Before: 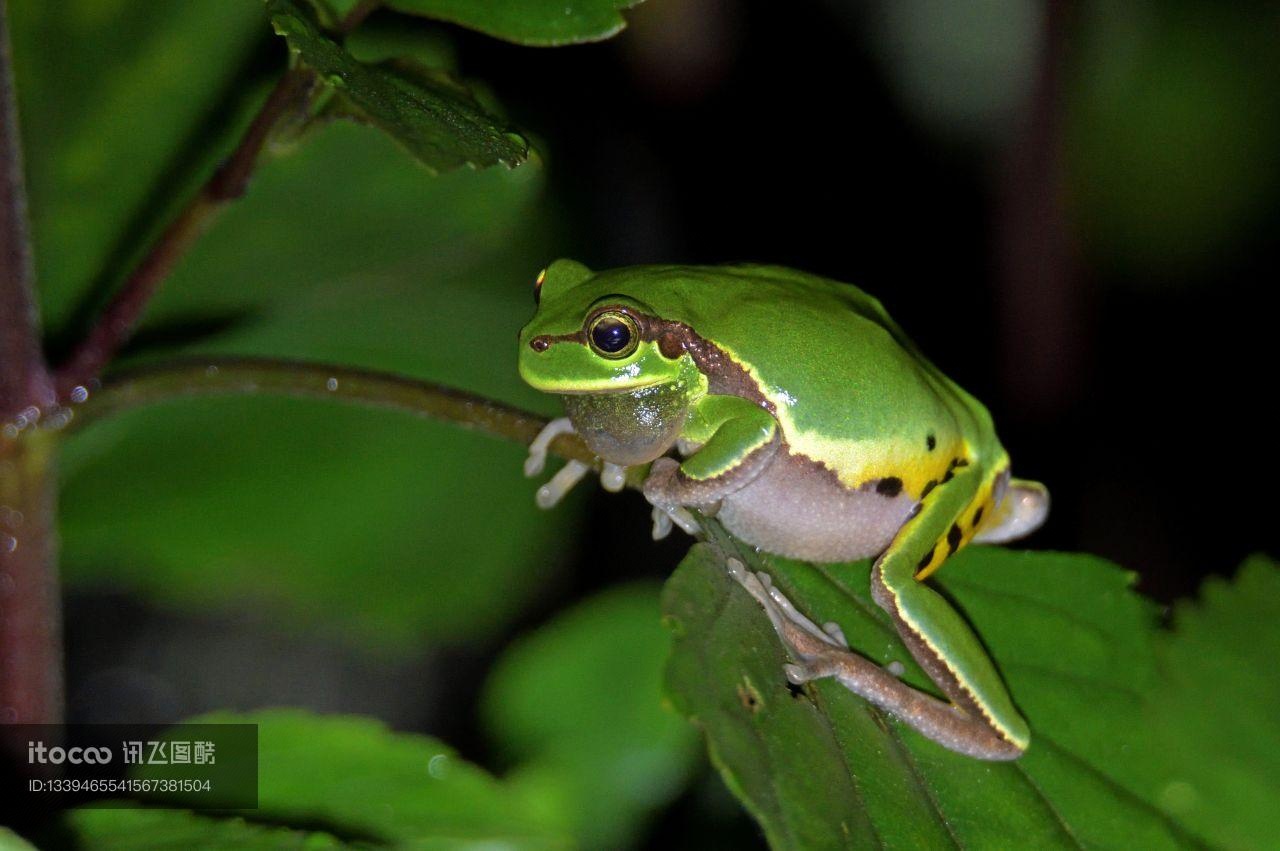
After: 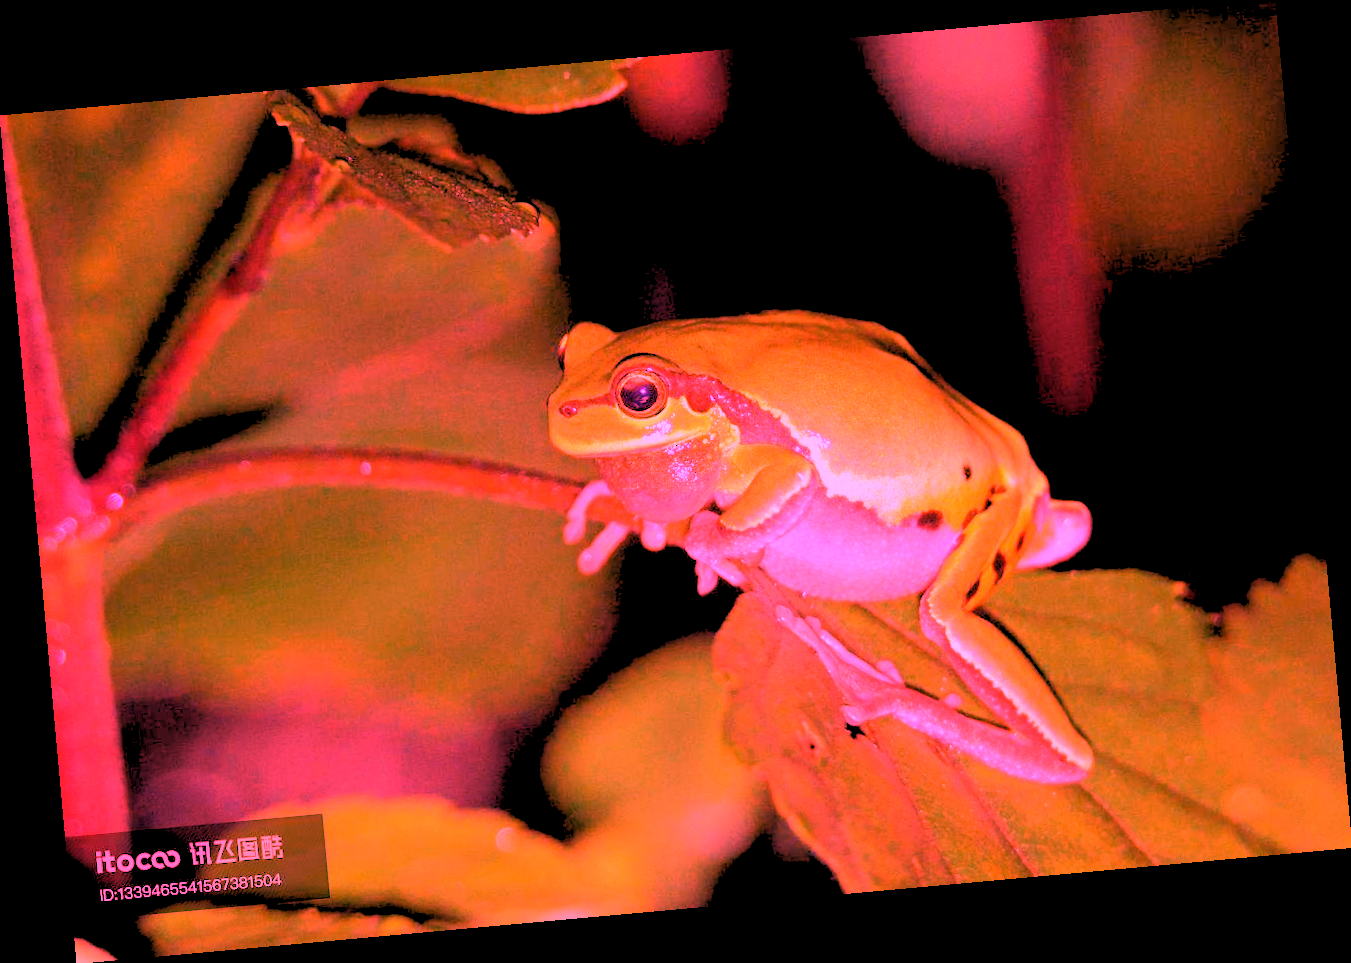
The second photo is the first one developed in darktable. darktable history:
white balance: red 4.26, blue 1.802
rgb levels: preserve colors sum RGB, levels [[0.038, 0.433, 0.934], [0, 0.5, 1], [0, 0.5, 1]]
rotate and perspective: rotation -5.2°, automatic cropping off
